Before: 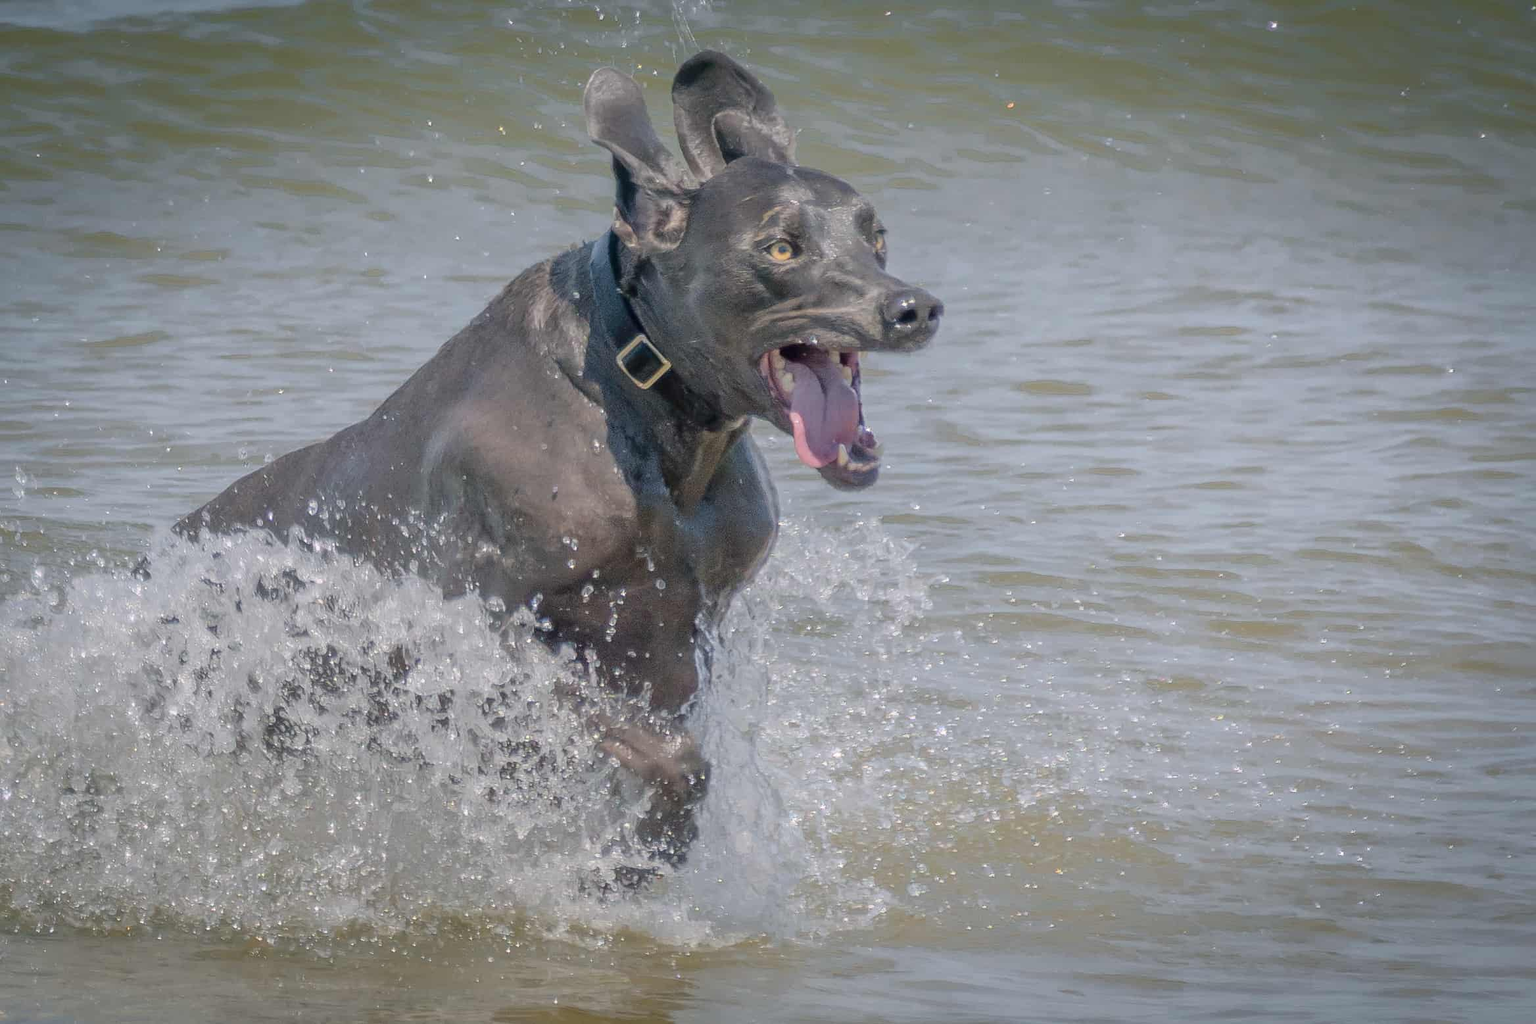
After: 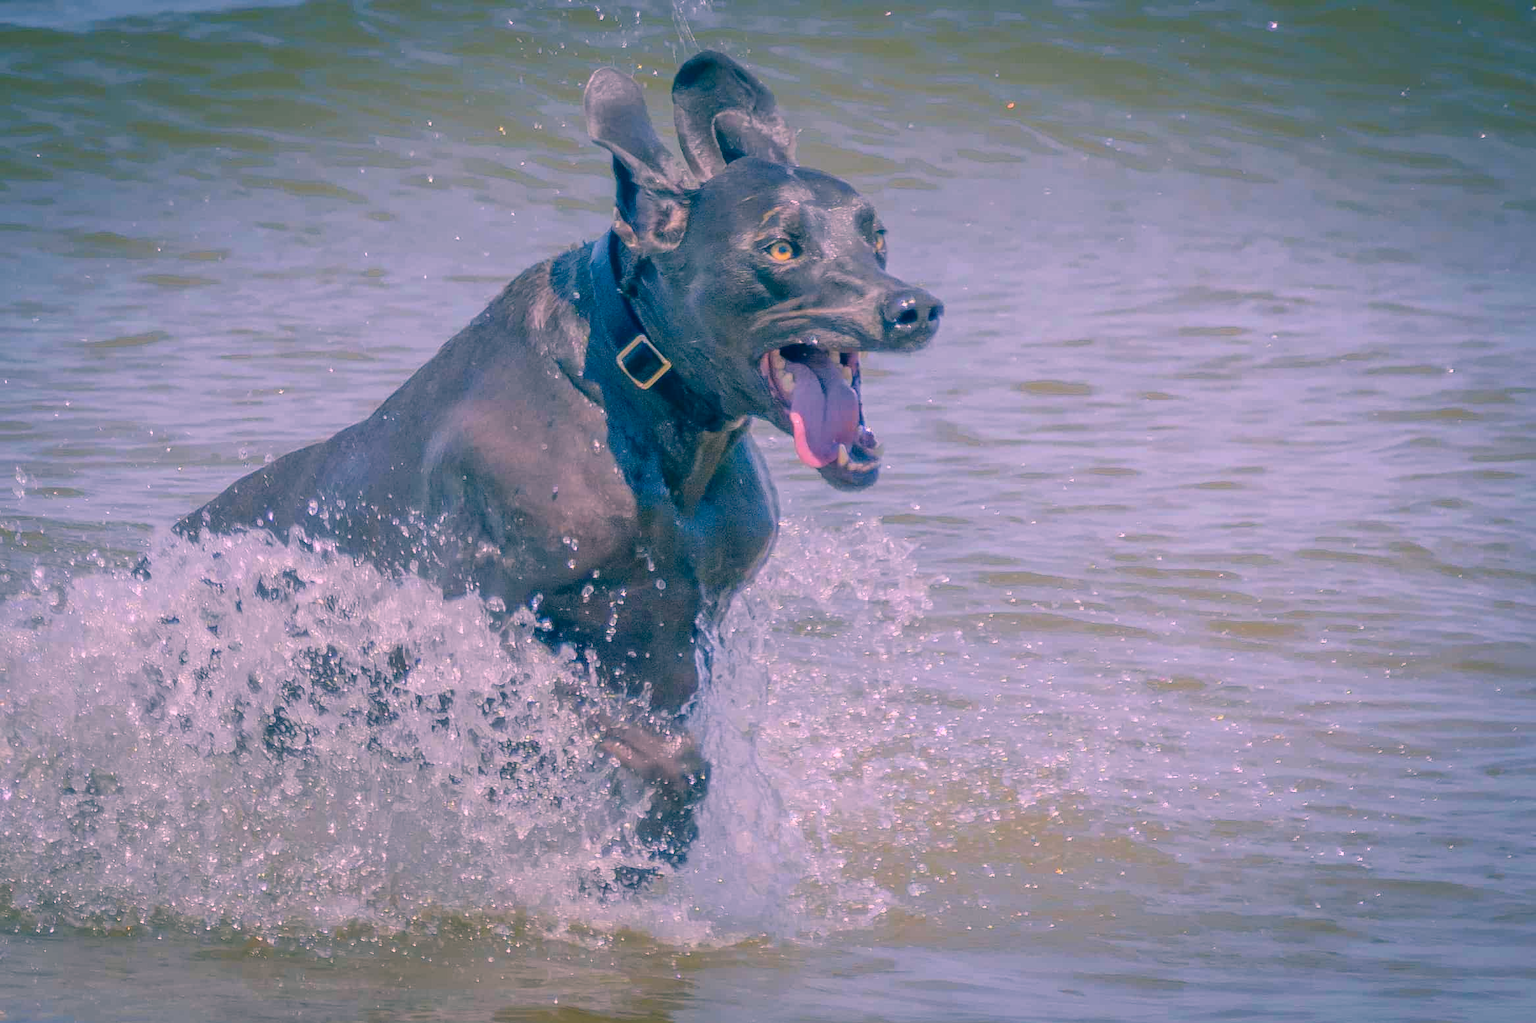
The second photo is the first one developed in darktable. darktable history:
color correction: highlights a* 17.03, highlights b* 0.205, shadows a* -15.38, shadows b* -14.56, saturation 1.5
